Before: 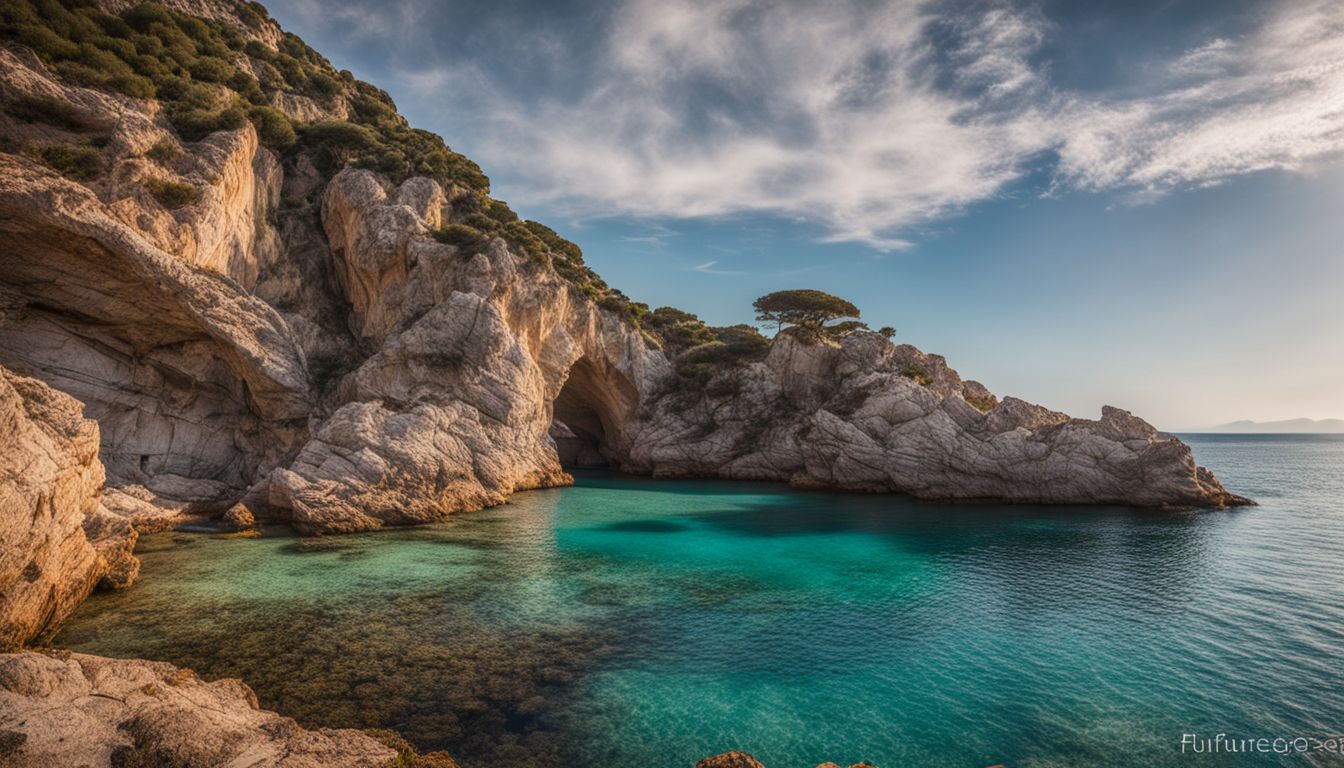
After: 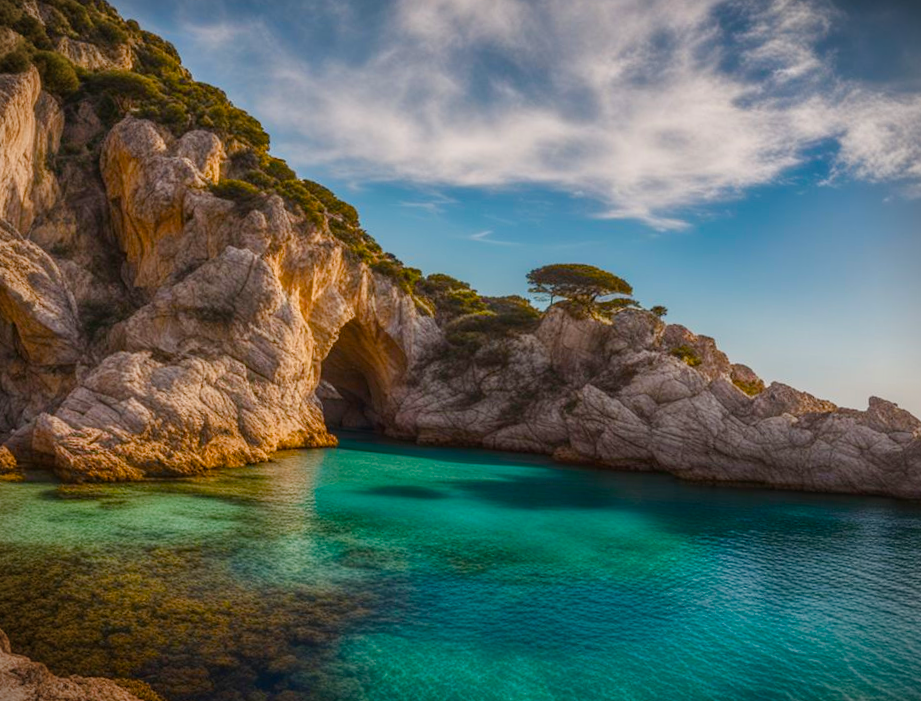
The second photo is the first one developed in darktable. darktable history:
crop and rotate: angle -3.15°, left 14.09%, top 0.044%, right 10.878%, bottom 0.016%
color balance rgb: perceptual saturation grading › global saturation 56.048%, perceptual saturation grading › highlights -50.542%, perceptual saturation grading › mid-tones 40.301%, perceptual saturation grading › shadows 30.277%, global vibrance 14.44%
vignetting: fall-off start 91.34%, brightness -0.718, saturation -0.485
